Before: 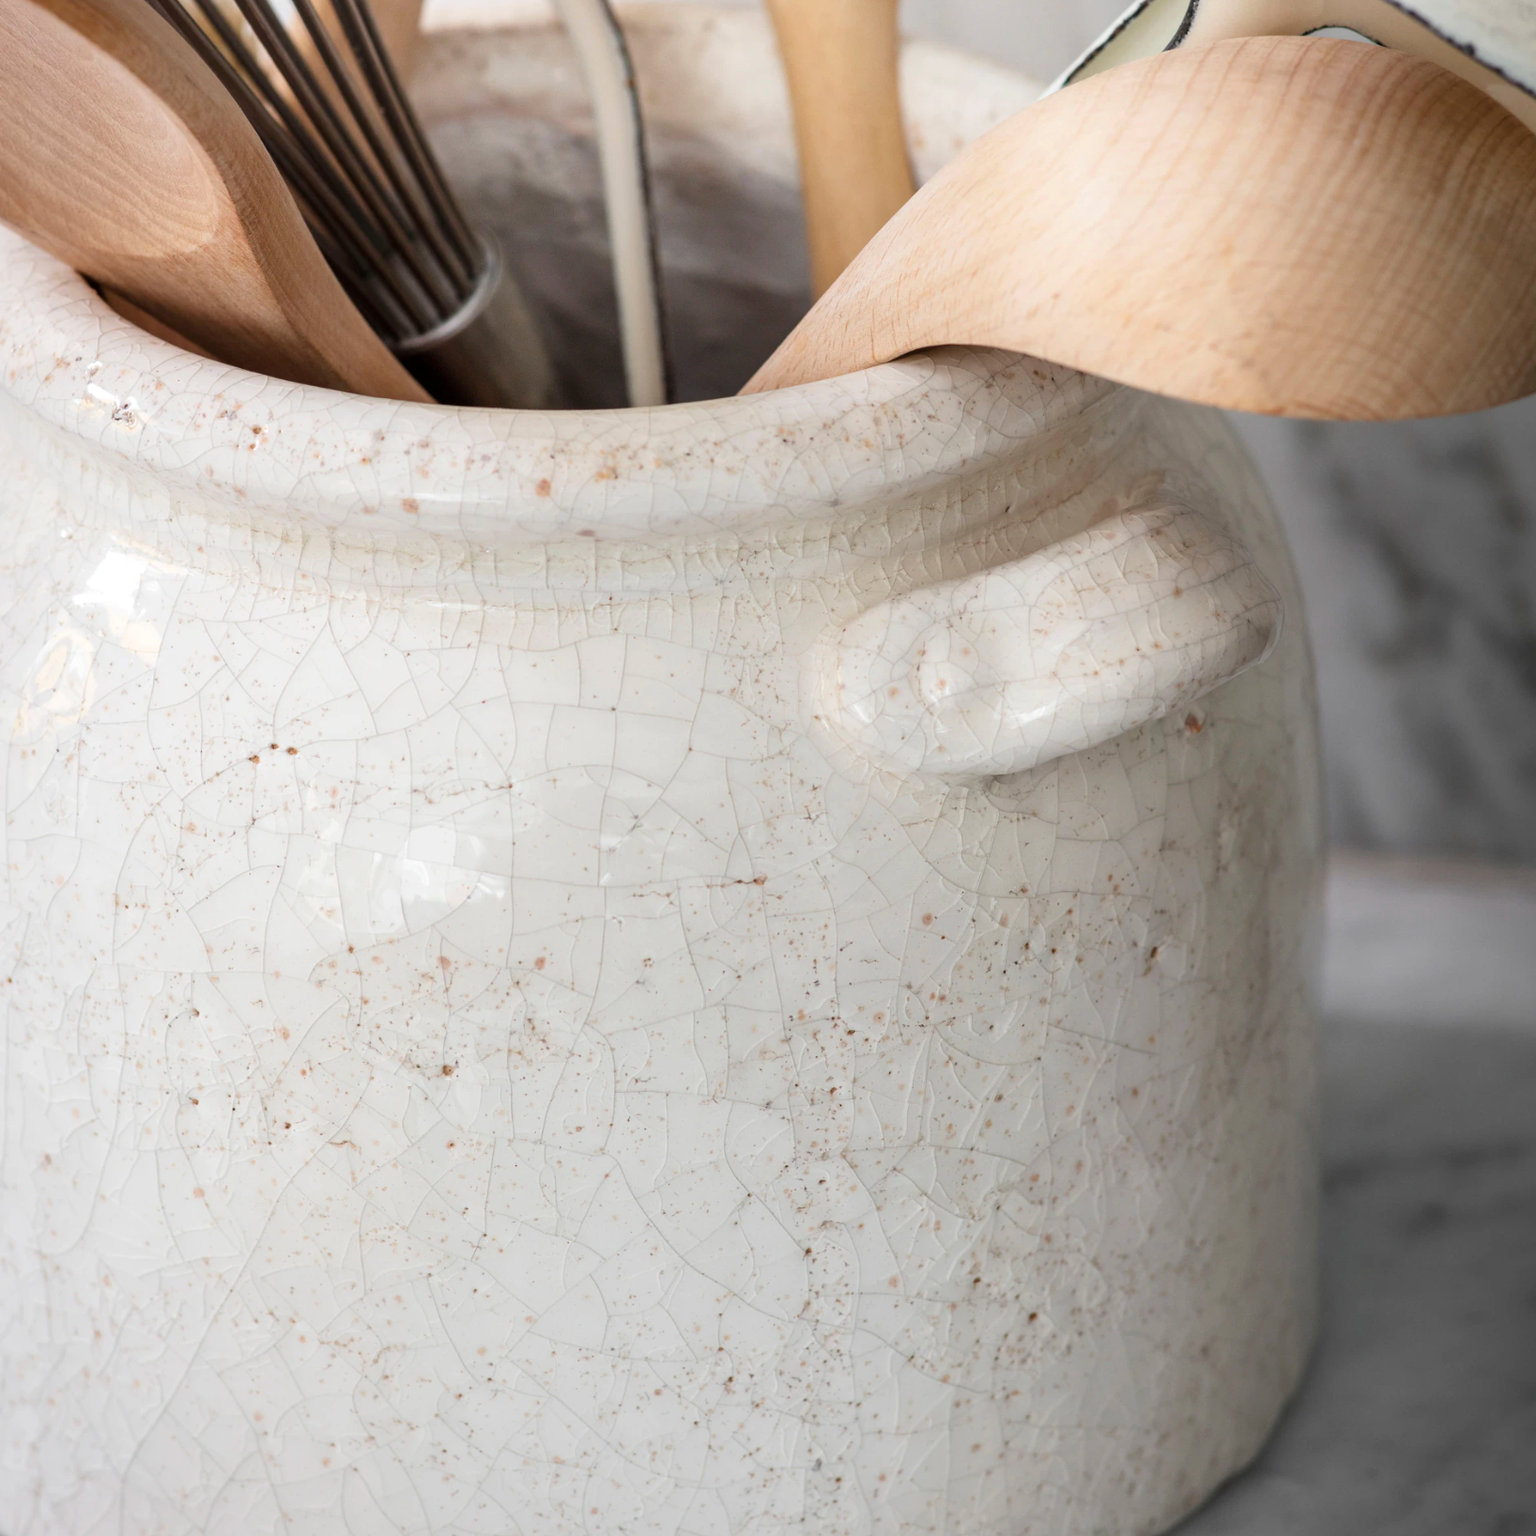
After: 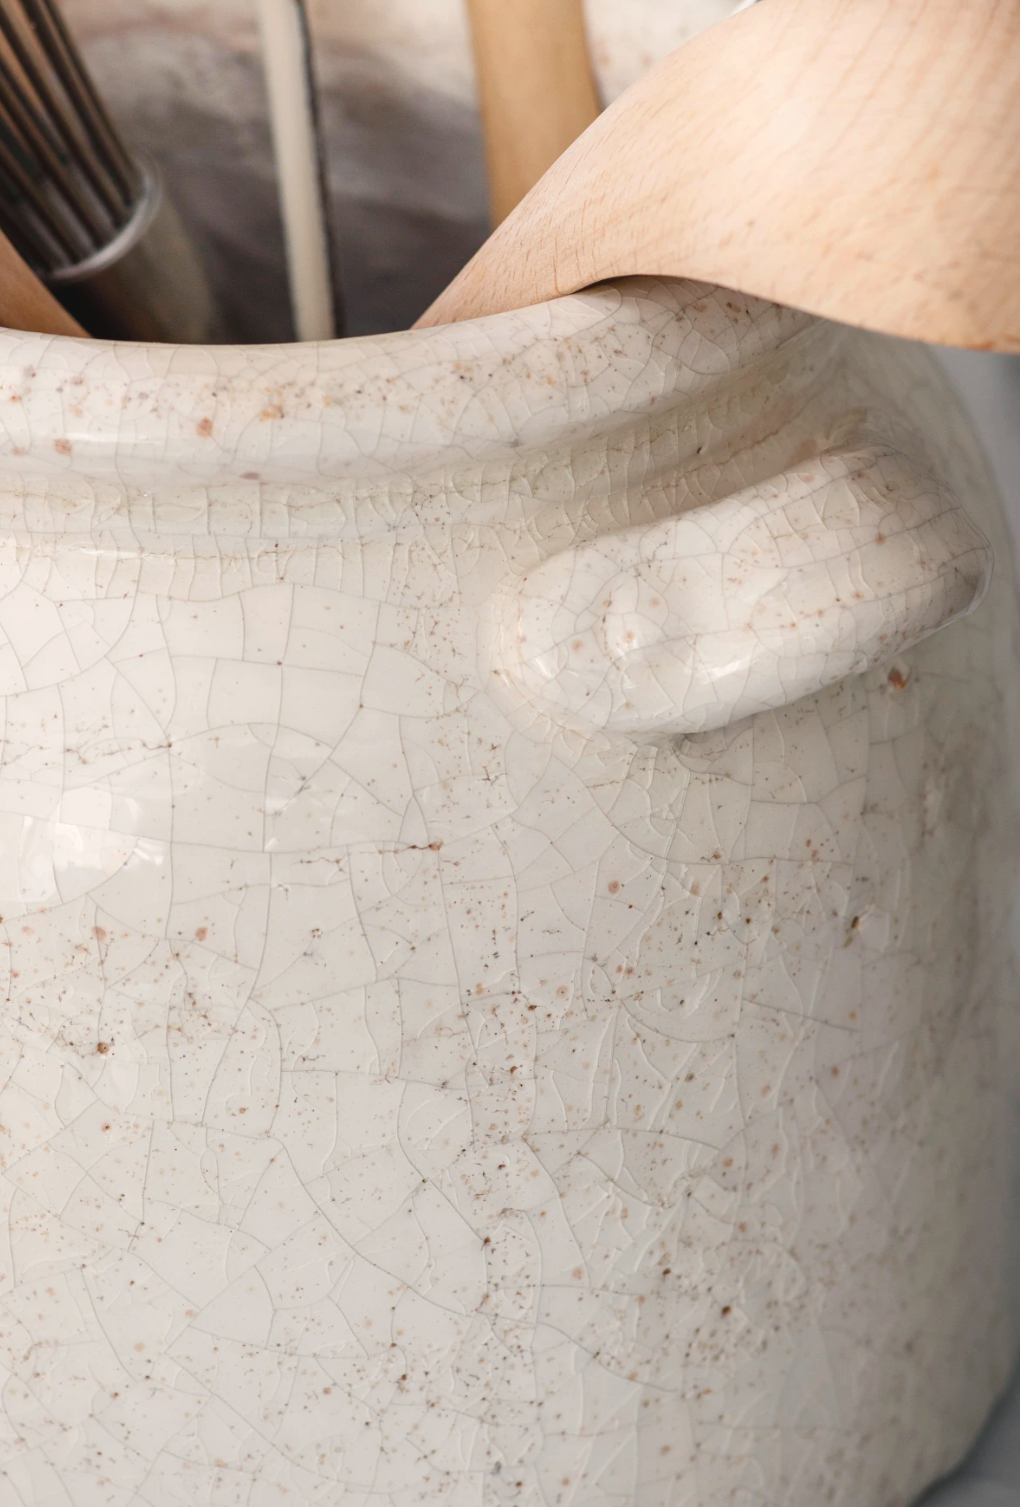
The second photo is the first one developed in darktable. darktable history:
color balance rgb: shadows lift › chroma 2%, shadows lift › hue 250°, power › hue 326.4°, highlights gain › chroma 2%, highlights gain › hue 64.8°, global offset › luminance 0.5%, global offset › hue 58.8°, perceptual saturation grading › highlights -25%, perceptual saturation grading › shadows 30%, global vibrance 15%
crop and rotate: left 22.918%, top 5.629%, right 14.711%, bottom 2.247%
